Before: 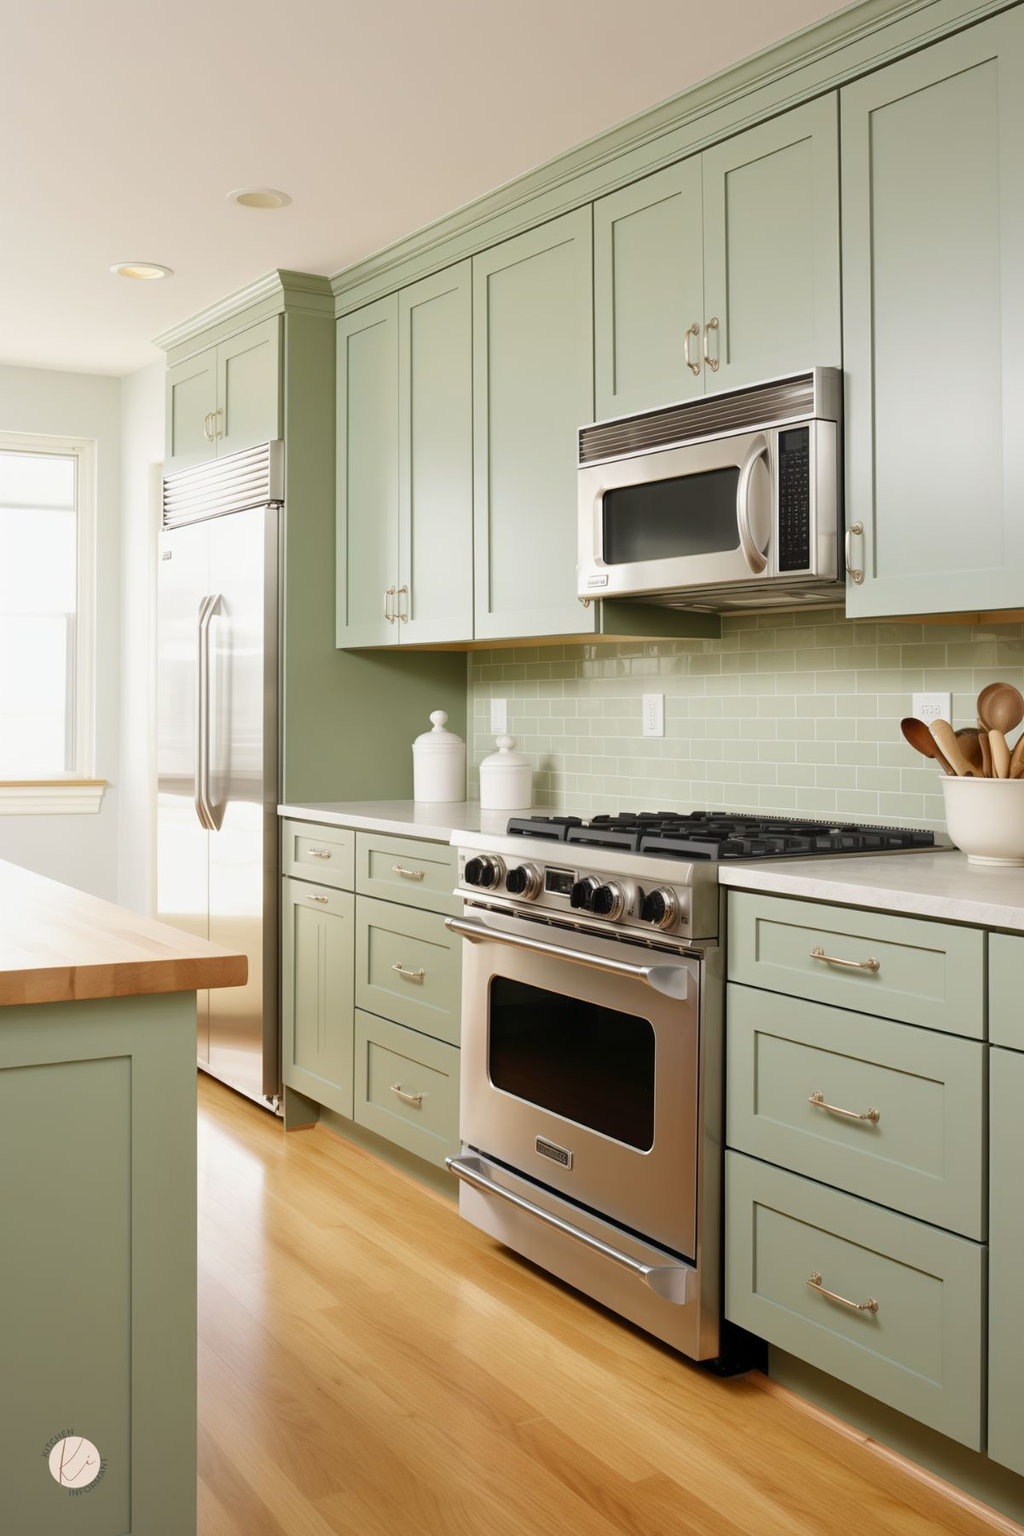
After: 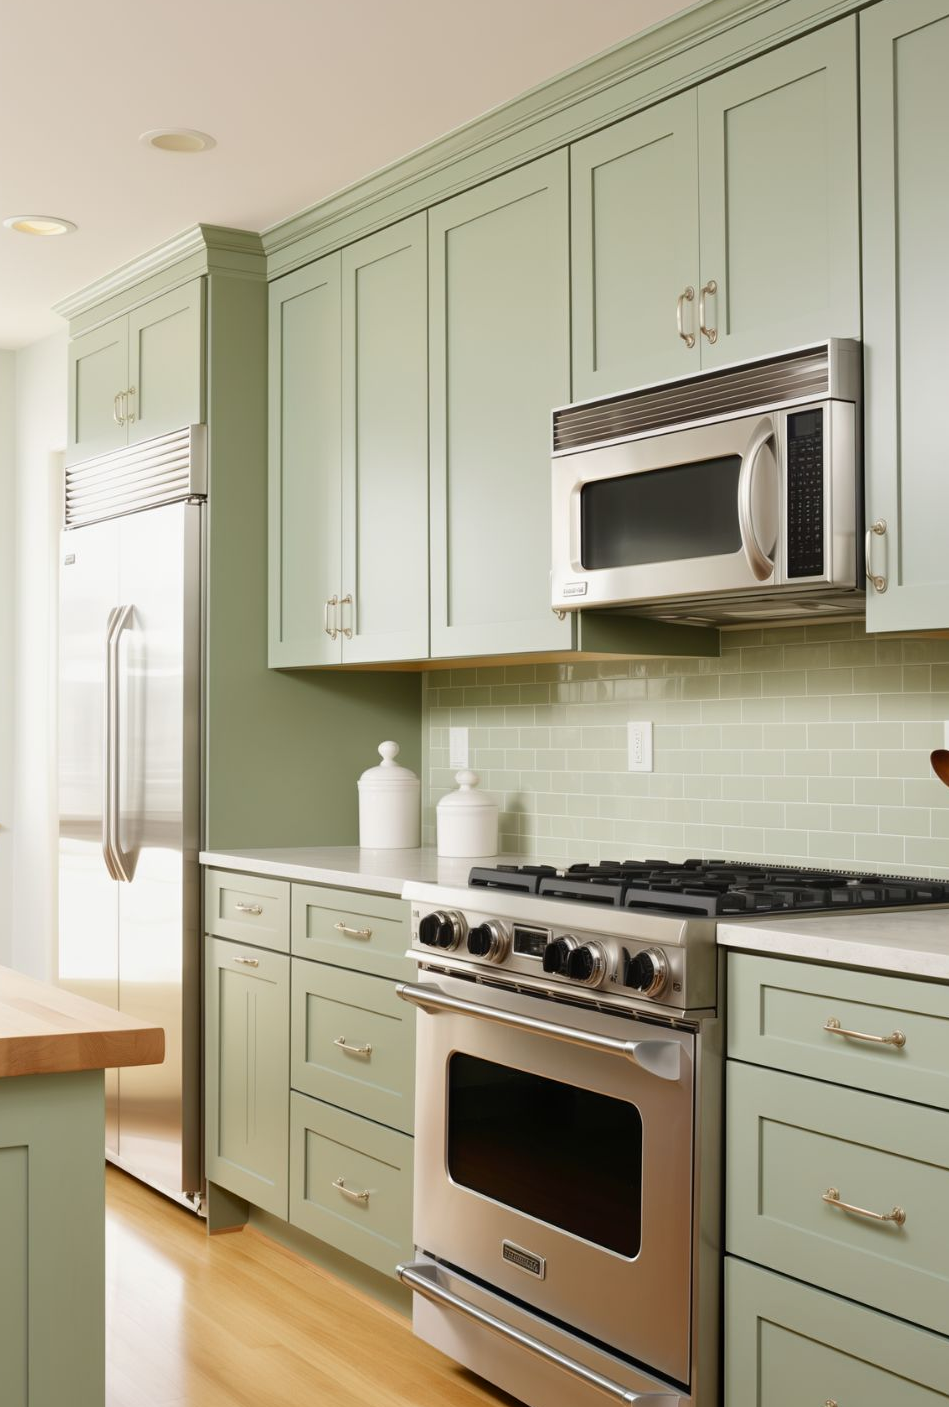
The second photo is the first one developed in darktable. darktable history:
crop and rotate: left 10.569%, top 5.127%, right 10.396%, bottom 16.718%
tone curve: curves: ch0 [(0, 0) (0.161, 0.144) (0.501, 0.497) (1, 1)], color space Lab, independent channels, preserve colors none
